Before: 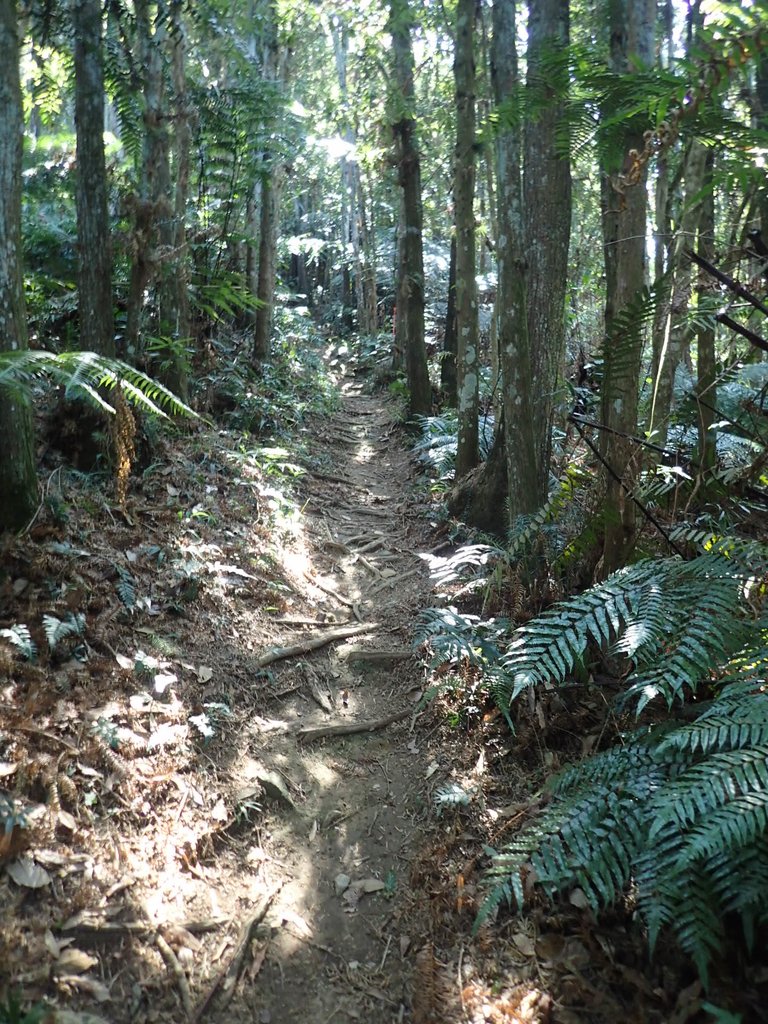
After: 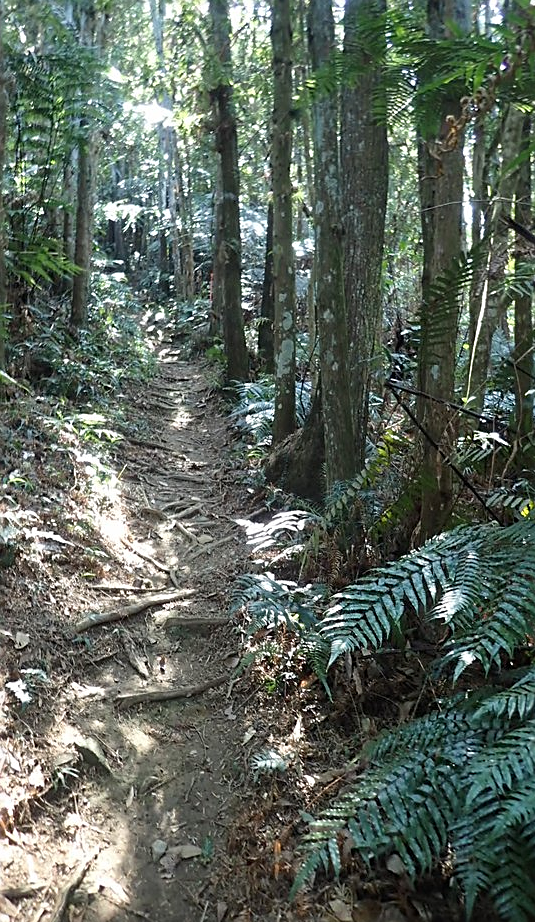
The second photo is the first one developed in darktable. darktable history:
crop and rotate: left 23.849%, top 3.323%, right 6.388%, bottom 6.568%
sharpen: on, module defaults
